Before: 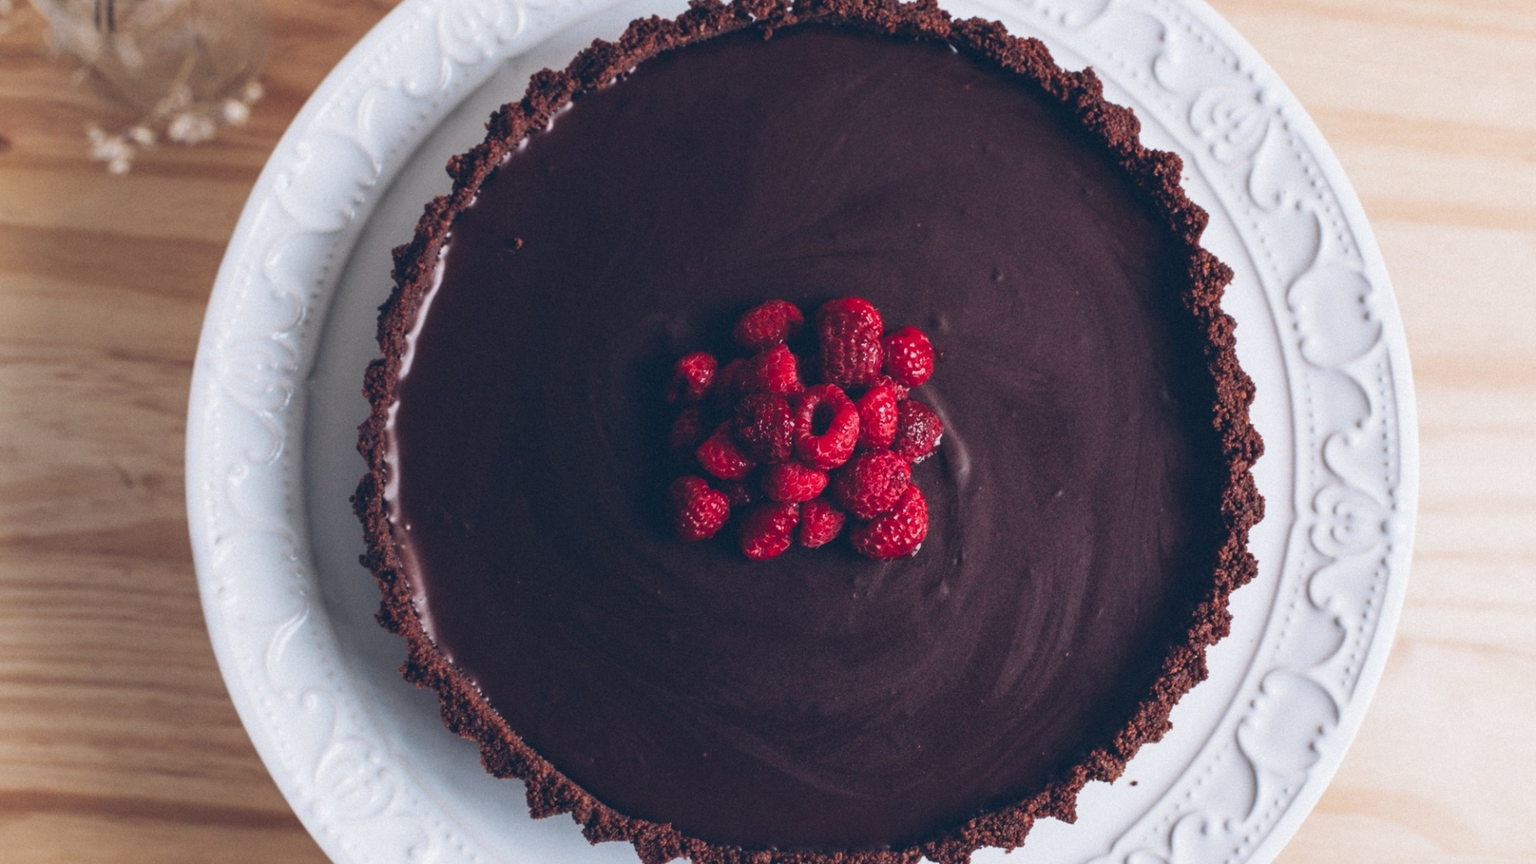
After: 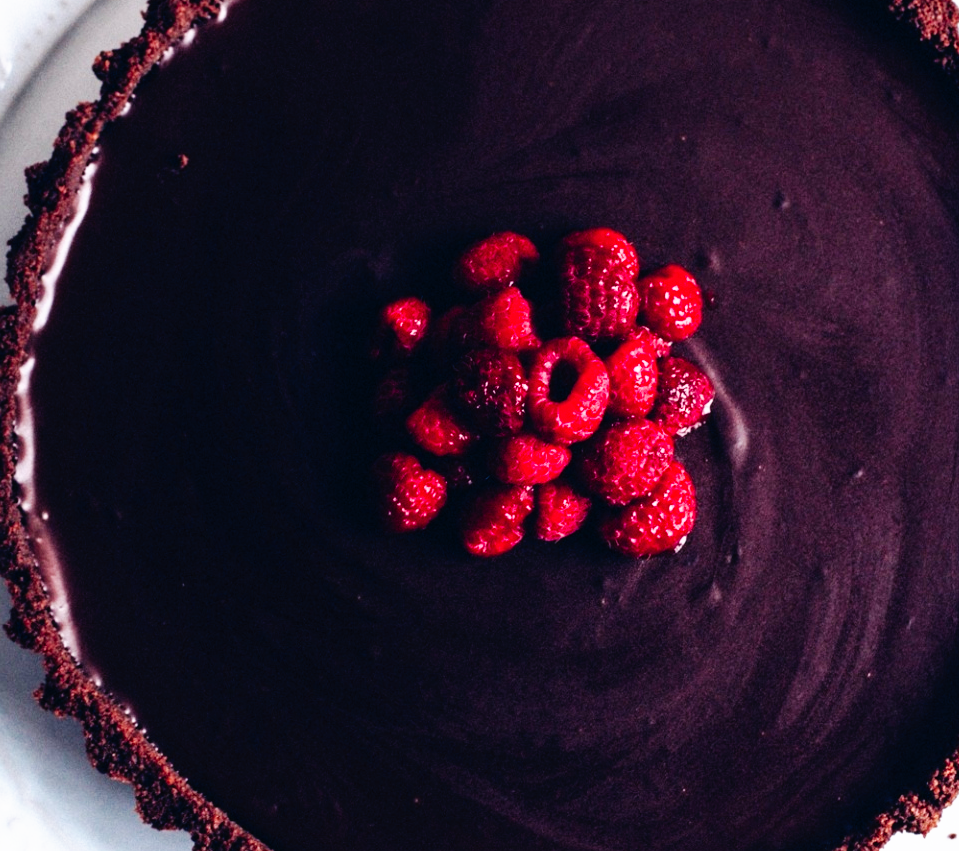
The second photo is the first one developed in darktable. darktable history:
crop and rotate: angle 0.013°, left 24.242%, top 13.248%, right 25.781%, bottom 7.868%
exposure: black level correction 0.004, exposure 0.016 EV, compensate highlight preservation false
base curve: curves: ch0 [(0, 0) (0.036, 0.025) (0.121, 0.166) (0.206, 0.329) (0.605, 0.79) (1, 1)], preserve colors none
tone curve: curves: ch0 [(0, 0) (0.003, 0.001) (0.011, 0.005) (0.025, 0.01) (0.044, 0.019) (0.069, 0.029) (0.1, 0.042) (0.136, 0.078) (0.177, 0.129) (0.224, 0.182) (0.277, 0.246) (0.335, 0.318) (0.399, 0.396) (0.468, 0.481) (0.543, 0.573) (0.623, 0.672) (0.709, 0.777) (0.801, 0.881) (0.898, 0.975) (1, 1)], preserve colors none
